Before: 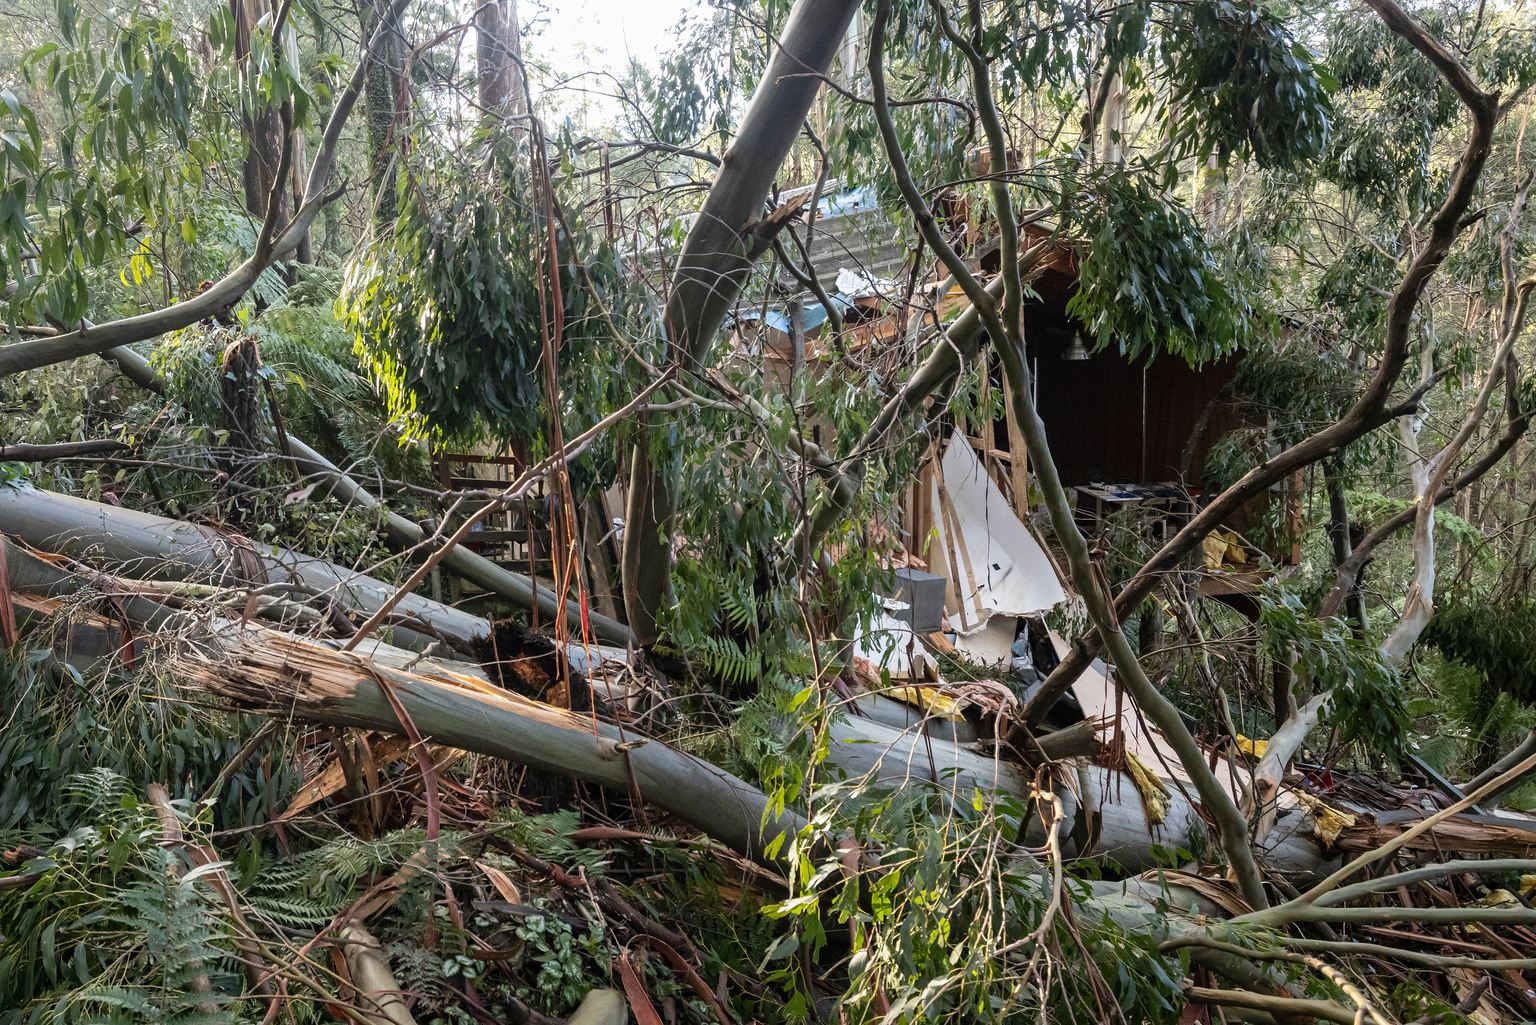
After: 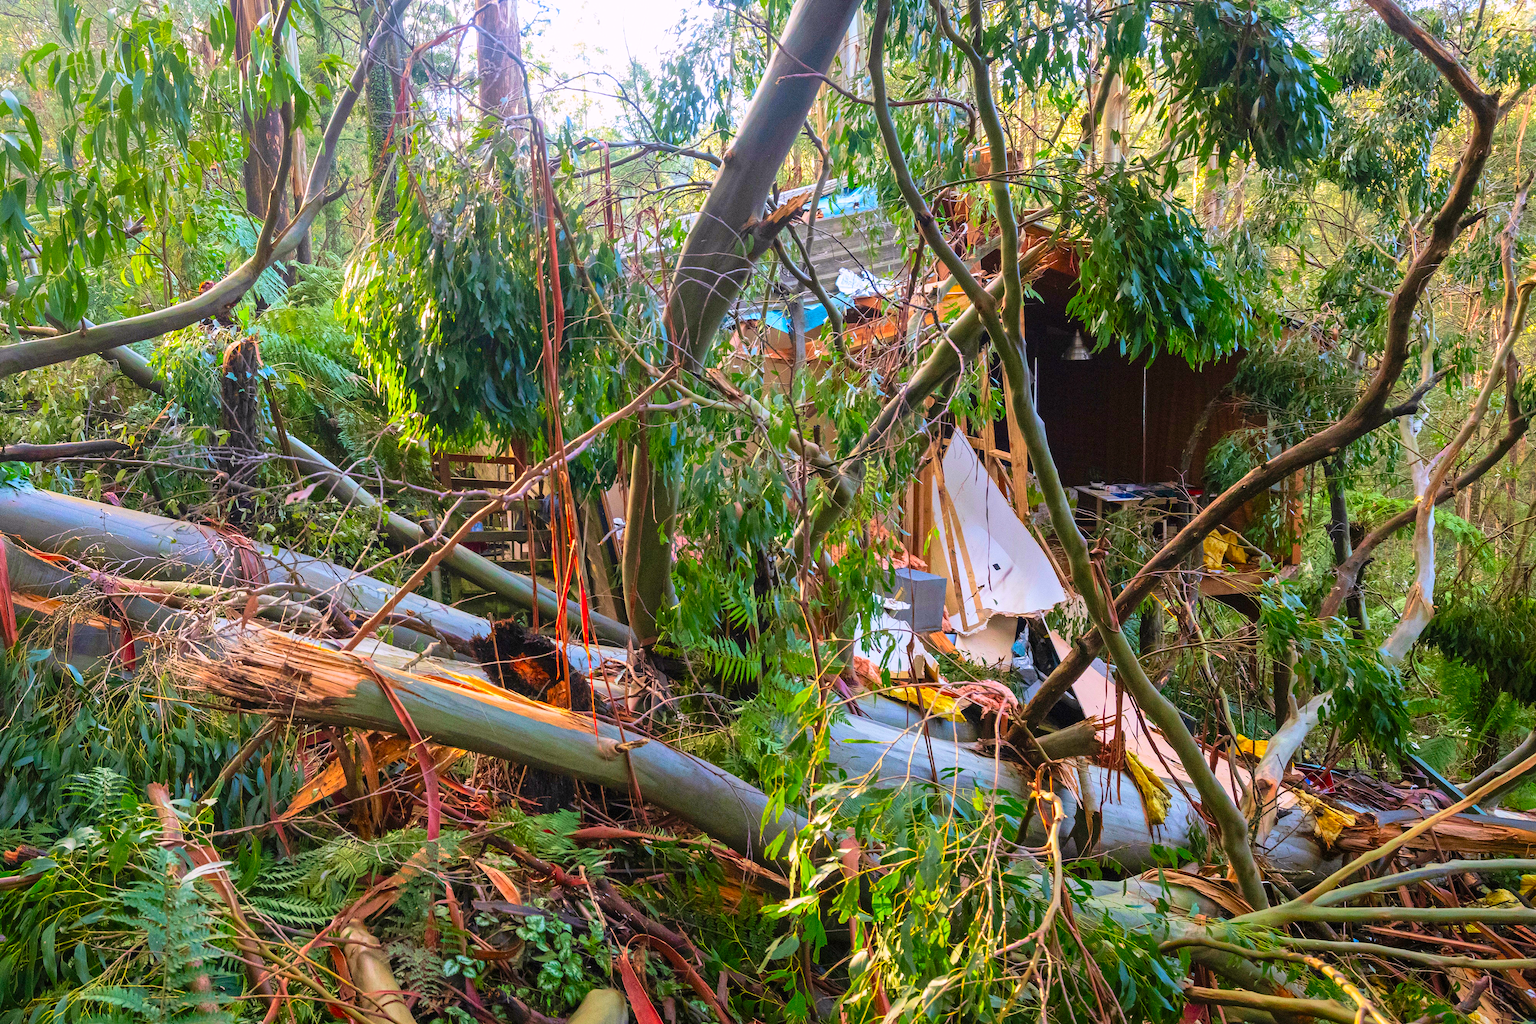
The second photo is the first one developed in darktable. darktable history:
contrast brightness saturation: brightness 0.132
color correction: highlights a* 1.68, highlights b* -1.82, saturation 2.47
velvia: on, module defaults
